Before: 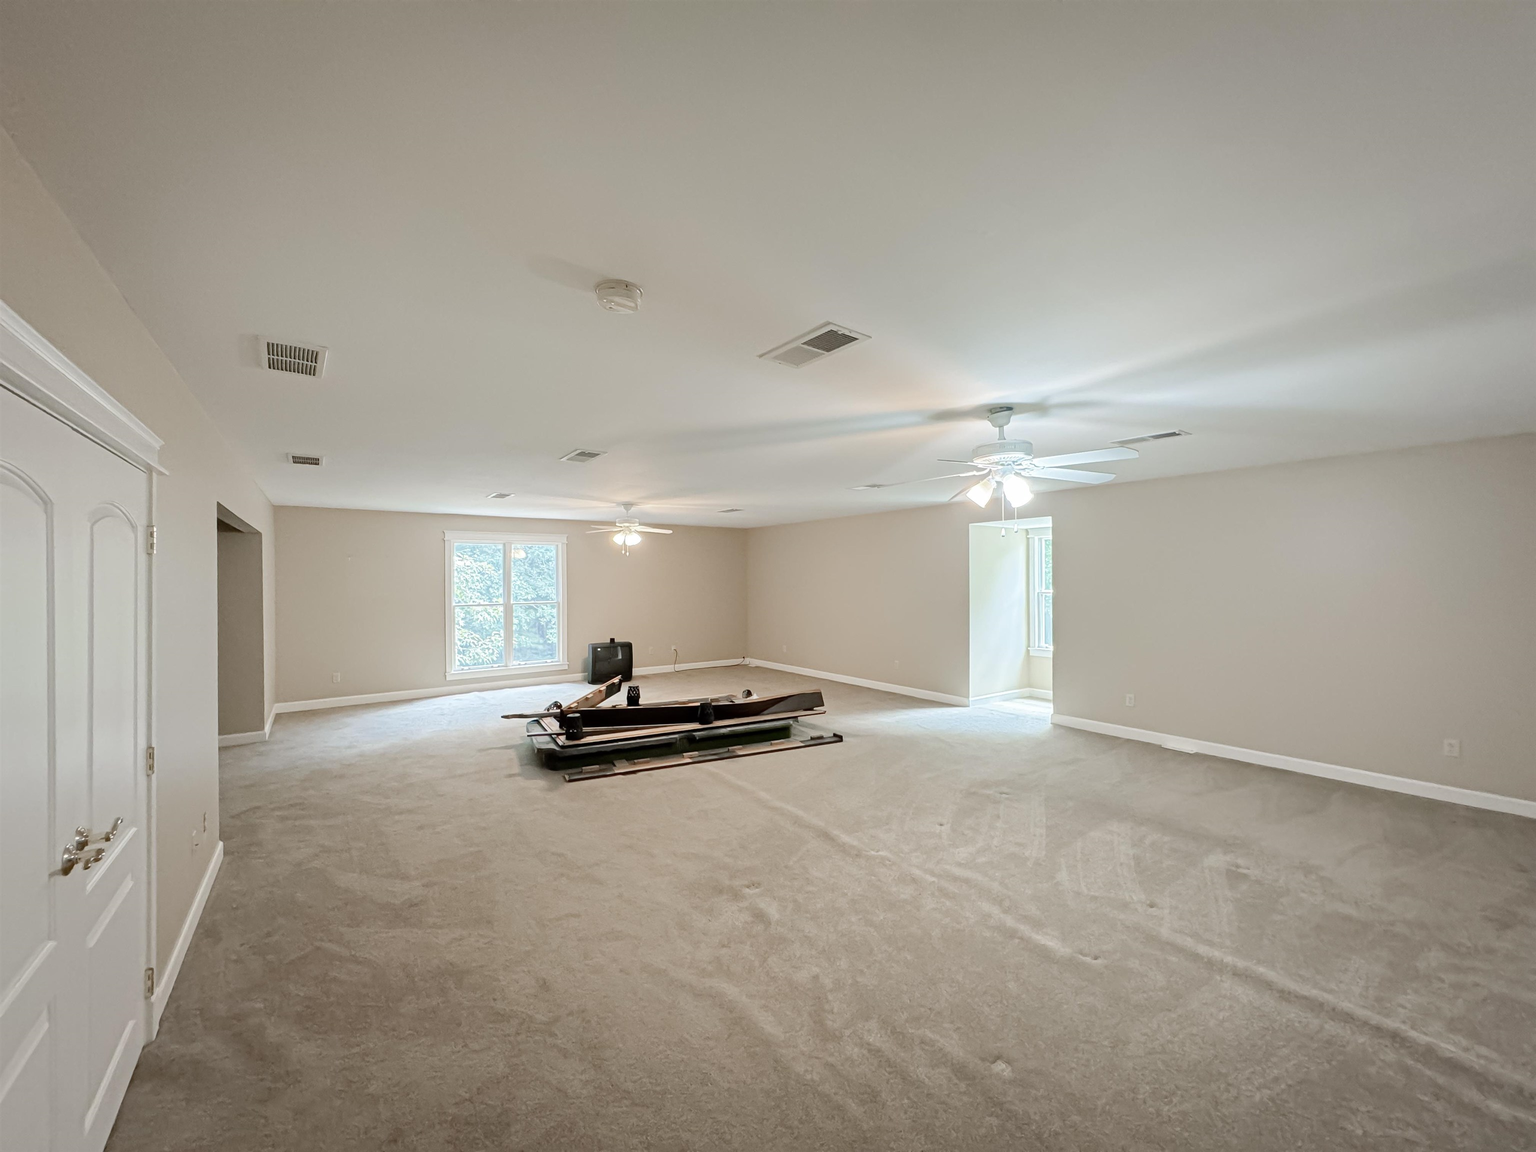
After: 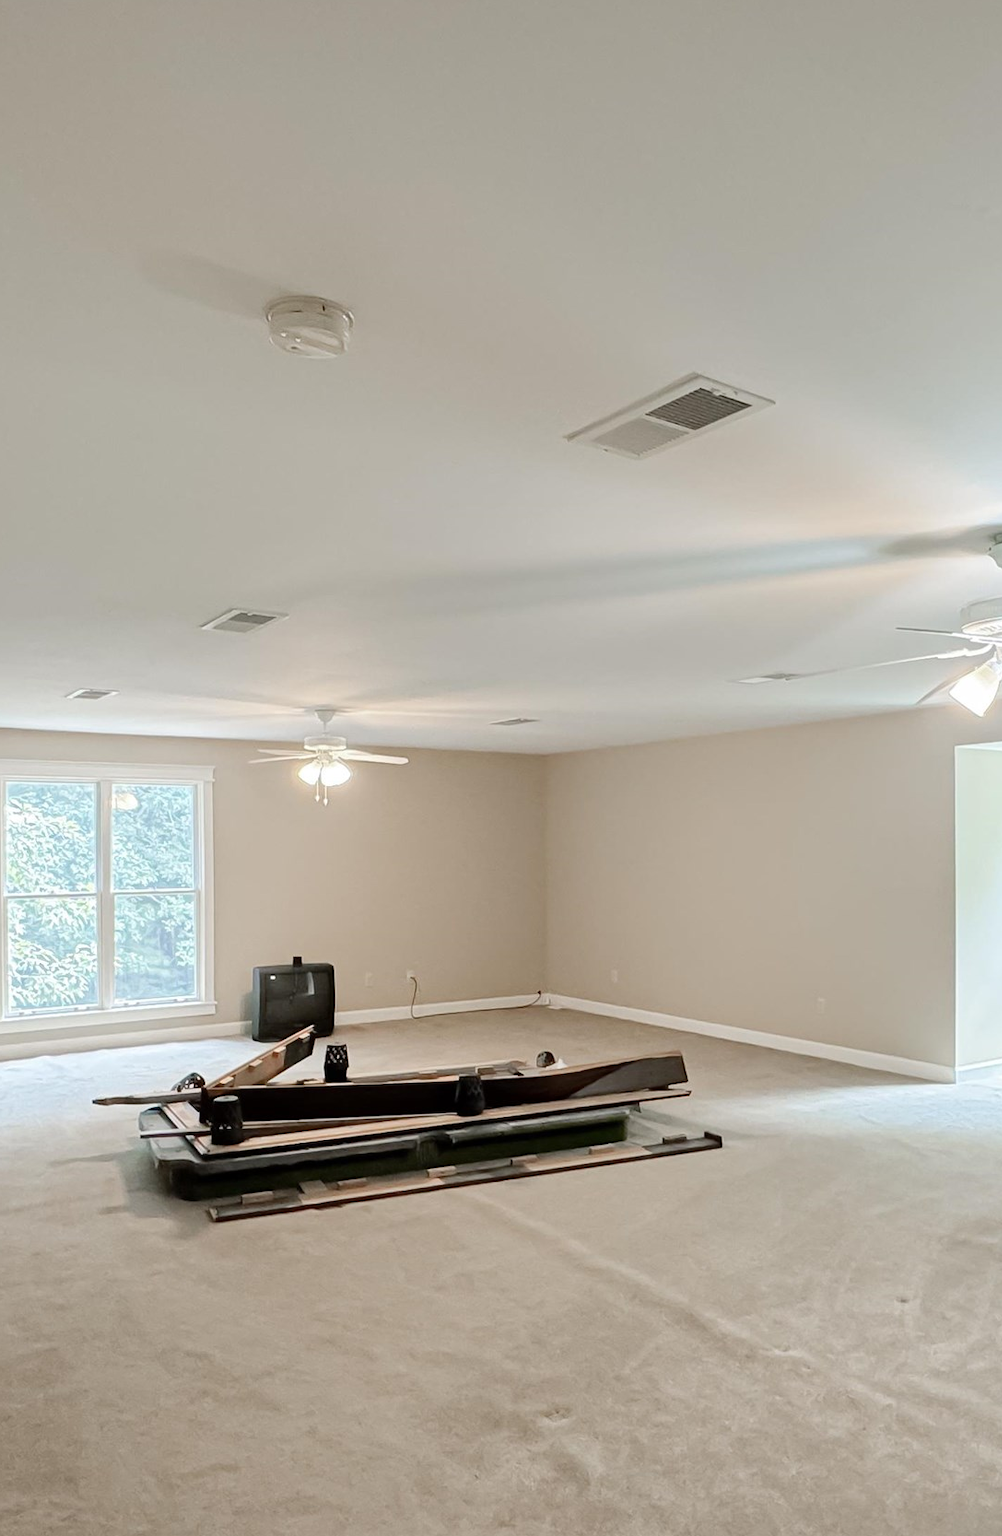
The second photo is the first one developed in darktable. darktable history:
crop and rotate: left 29.363%, top 10.361%, right 35.215%, bottom 17.286%
